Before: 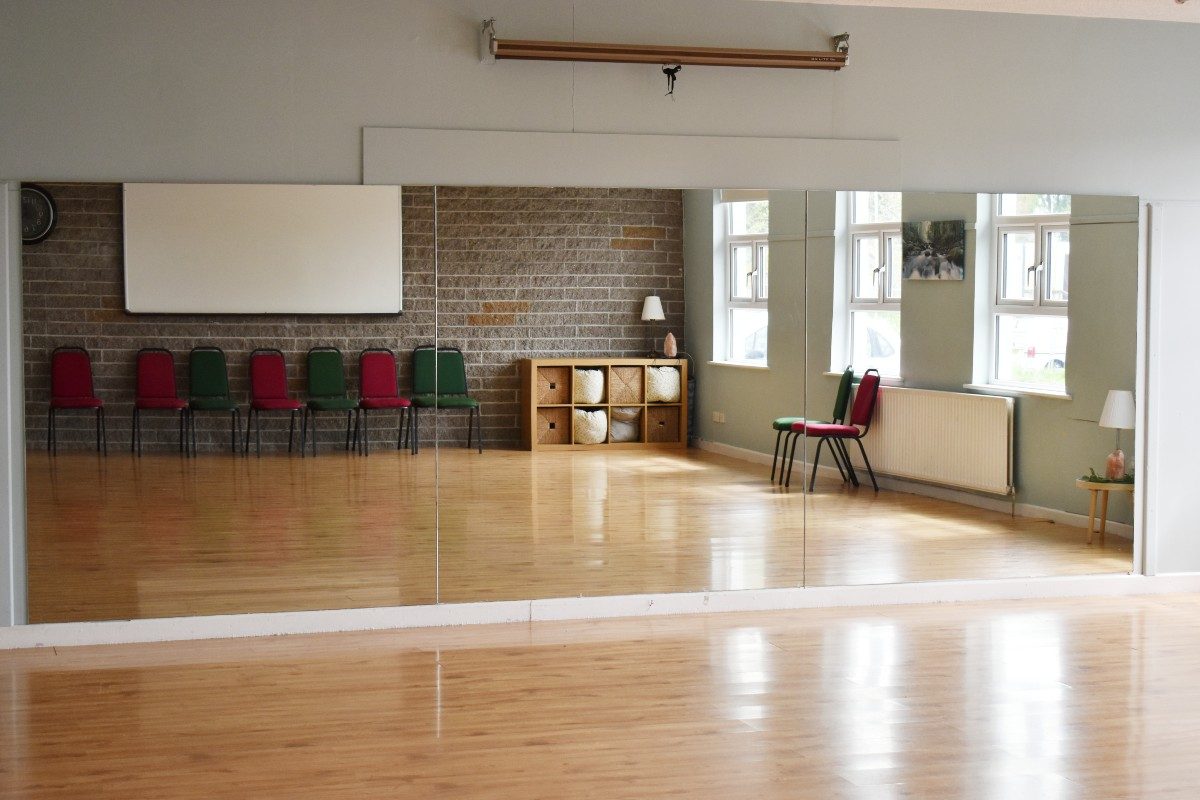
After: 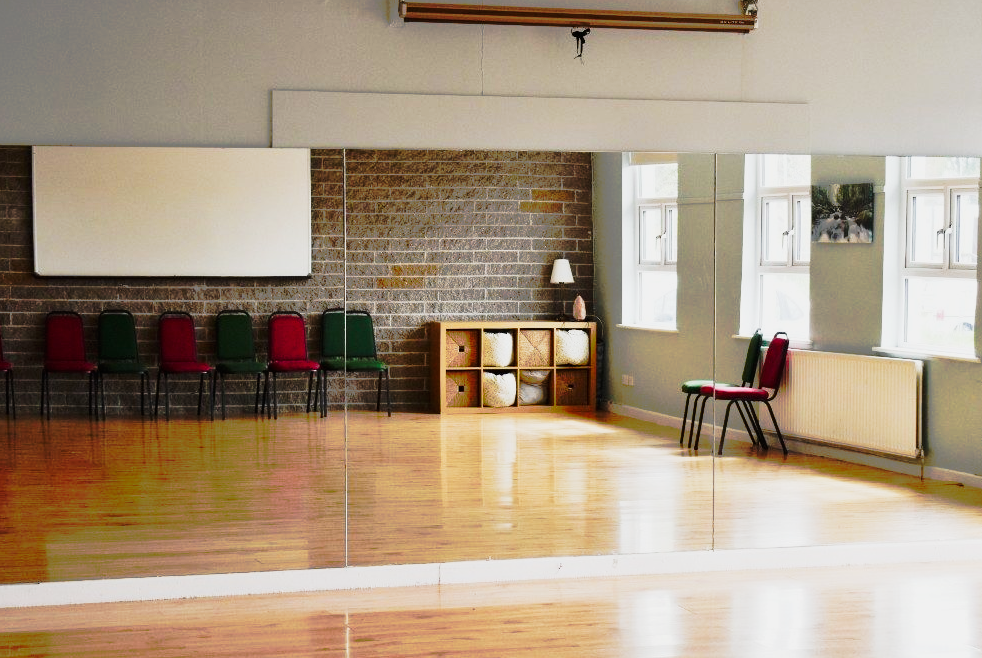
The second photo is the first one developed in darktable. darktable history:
crop and rotate: left 7.588%, top 4.704%, right 10.563%, bottom 12.943%
tone curve: curves: ch0 [(0, 0) (0.081, 0.033) (0.192, 0.124) (0.283, 0.238) (0.407, 0.476) (0.495, 0.521) (0.661, 0.756) (0.788, 0.87) (1, 0.951)]; ch1 [(0, 0) (0.161, 0.092) (0.35, 0.33) (0.392, 0.392) (0.427, 0.426) (0.479, 0.472) (0.505, 0.497) (0.521, 0.524) (0.567, 0.56) (0.583, 0.592) (0.625, 0.627) (0.678, 0.733) (1, 1)]; ch2 [(0, 0) (0.346, 0.362) (0.404, 0.427) (0.502, 0.499) (0.531, 0.523) (0.544, 0.561) (0.58, 0.59) (0.629, 0.642) (0.717, 0.678) (1, 1)], preserve colors none
